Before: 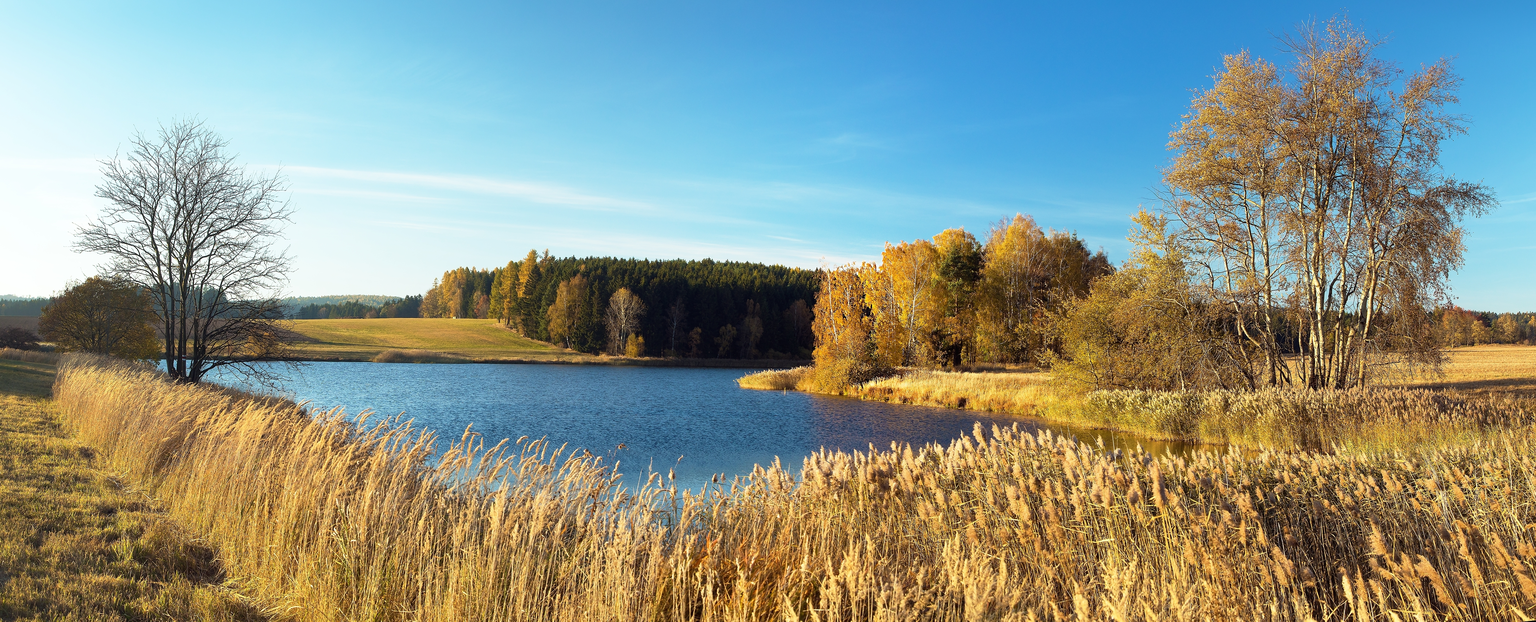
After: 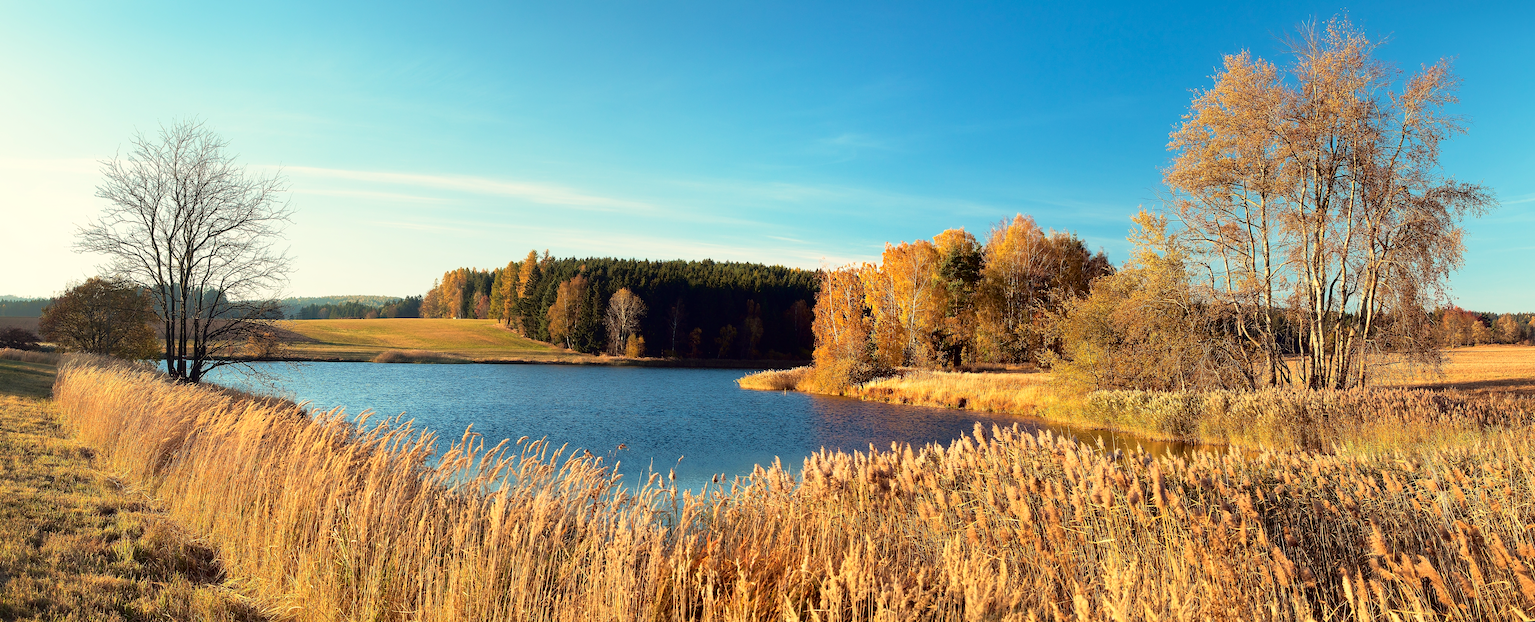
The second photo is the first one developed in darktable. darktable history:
tone curve: curves: ch0 [(0, 0) (0.126, 0.061) (0.362, 0.382) (0.498, 0.498) (0.706, 0.712) (1, 1)]; ch1 [(0, 0) (0.5, 0.505) (0.55, 0.578) (1, 1)]; ch2 [(0, 0) (0.44, 0.424) (0.489, 0.483) (0.537, 0.538) (1, 1)], color space Lab, independent channels, preserve colors none
white balance: red 1.029, blue 0.92
